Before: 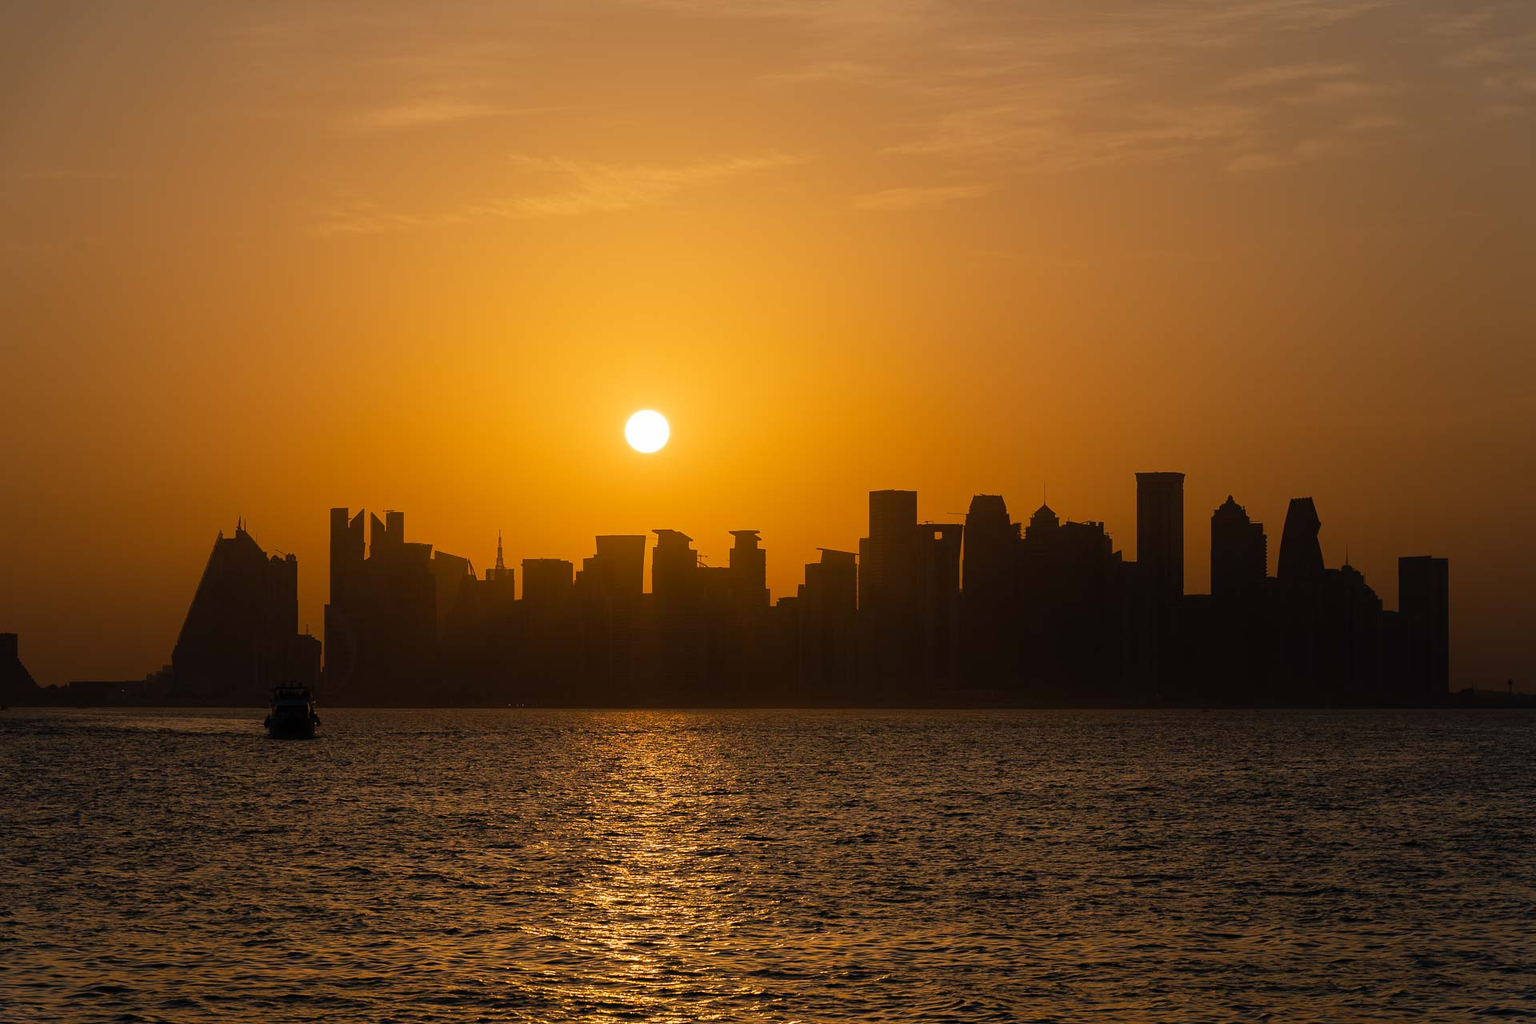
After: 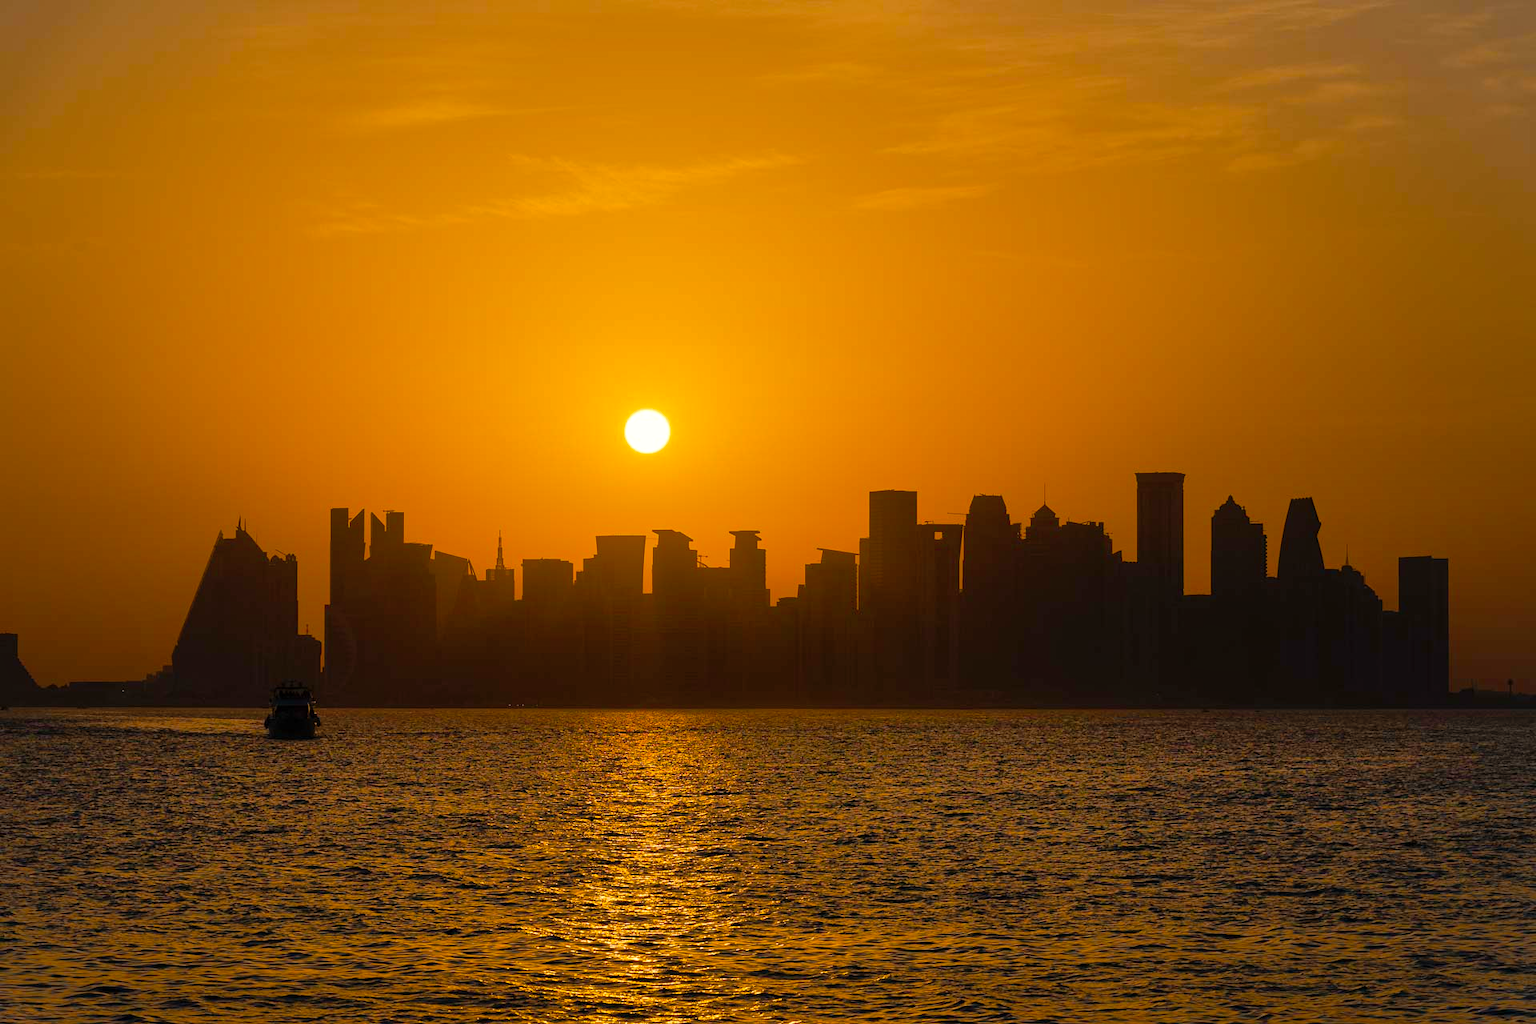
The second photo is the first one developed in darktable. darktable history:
color balance rgb: highlights gain › chroma 2.01%, highlights gain › hue 71.4°, linear chroma grading › shadows 18.791%, linear chroma grading › highlights 4.202%, linear chroma grading › mid-tones 10.244%, perceptual saturation grading › global saturation 25.912%, perceptual brilliance grading › highlights 6.771%, perceptual brilliance grading › mid-tones 16.274%, perceptual brilliance grading › shadows -5.278%
shadows and highlights: highlights color adjustment 0.774%
